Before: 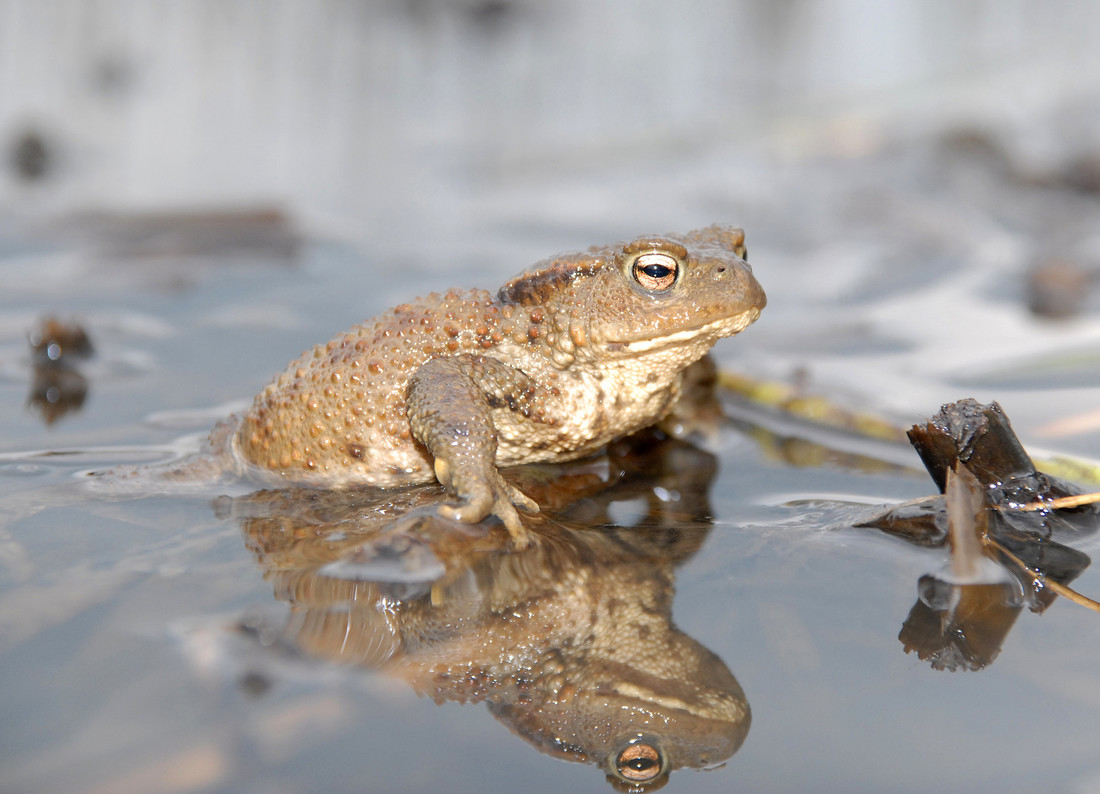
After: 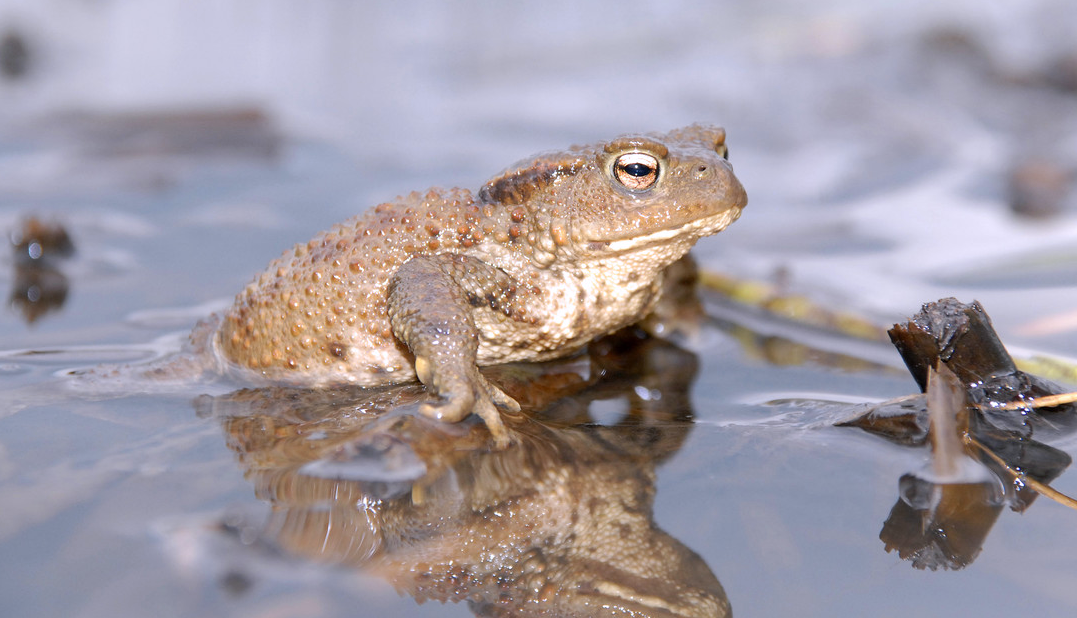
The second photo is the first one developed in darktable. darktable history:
white balance: red 1.004, blue 1.096
crop and rotate: left 1.814%, top 12.818%, right 0.25%, bottom 9.225%
